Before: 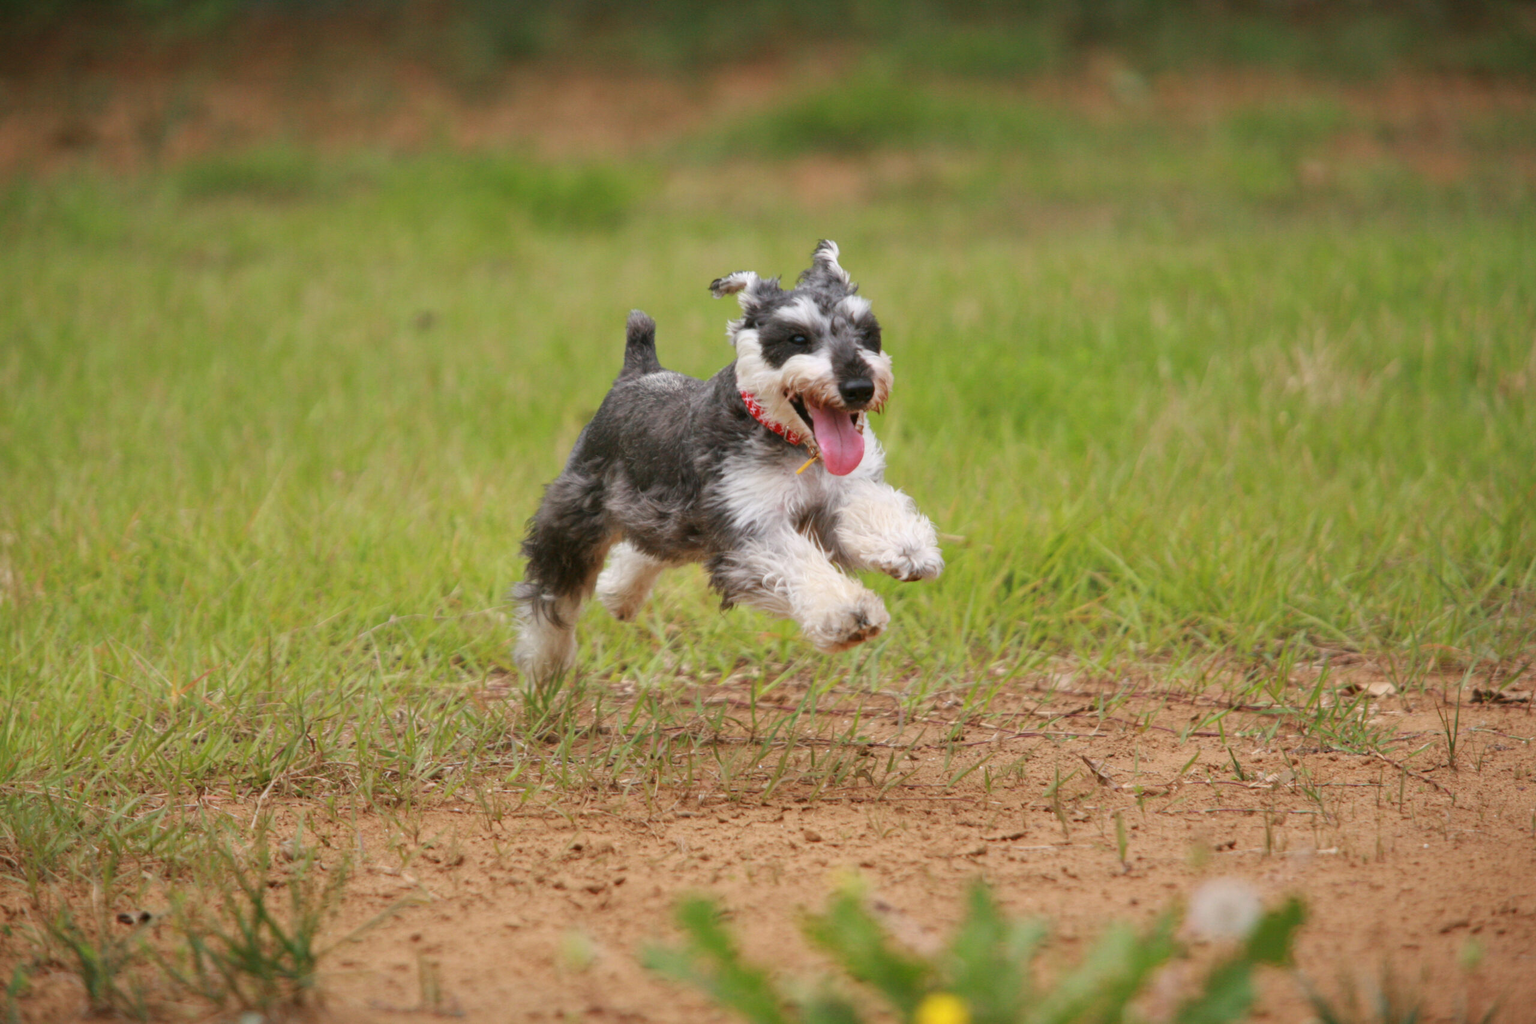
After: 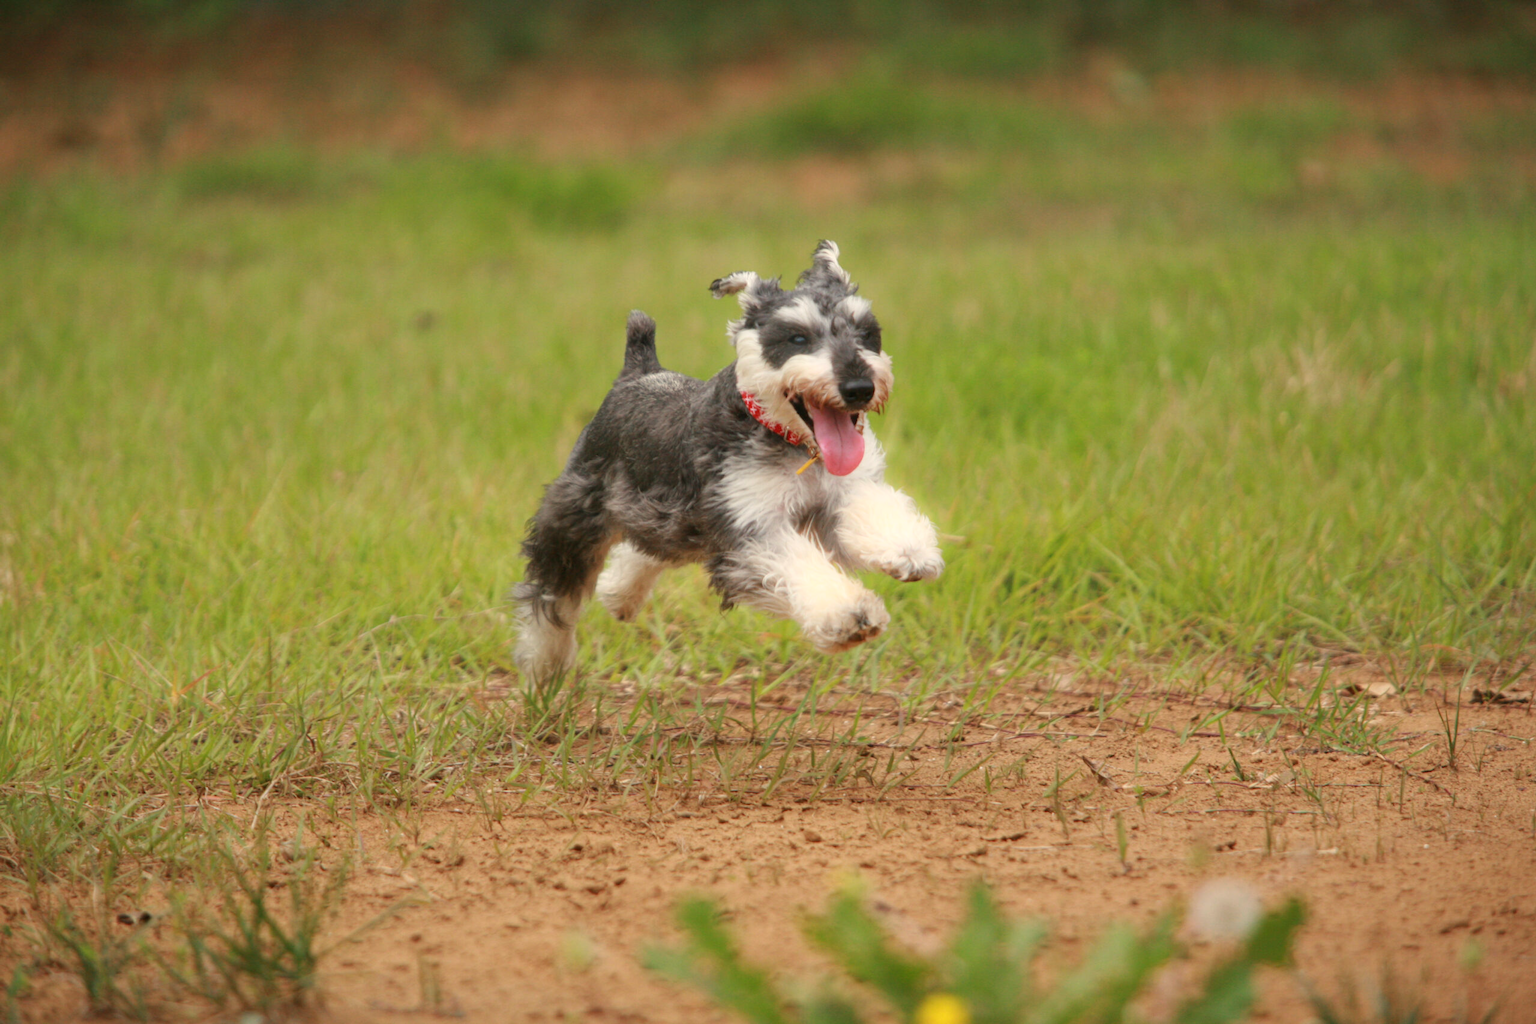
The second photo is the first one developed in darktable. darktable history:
bloom: size 5%, threshold 95%, strength 15%
white balance: red 1.029, blue 0.92
